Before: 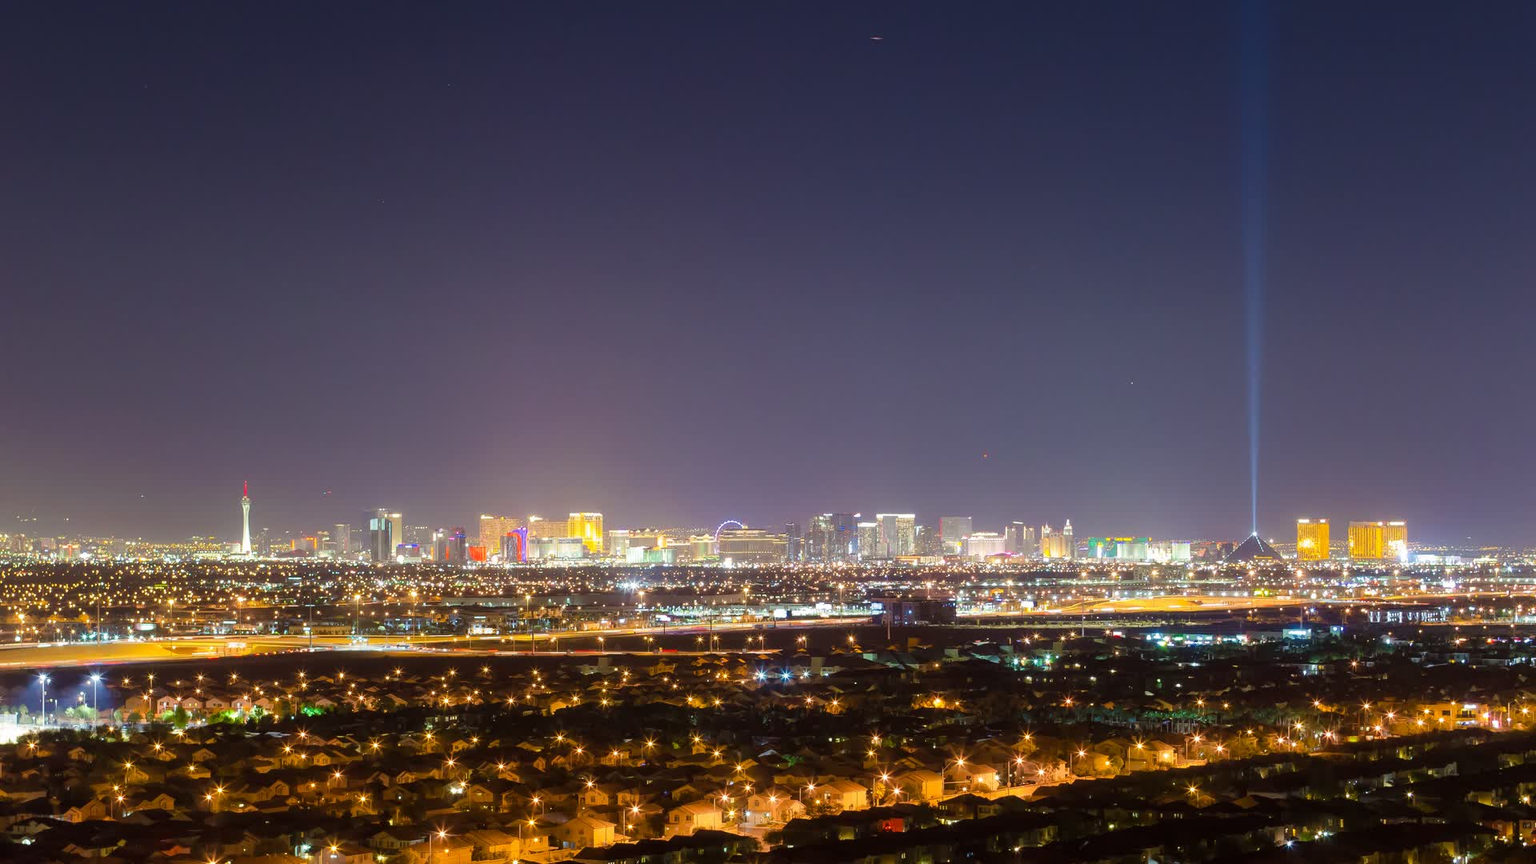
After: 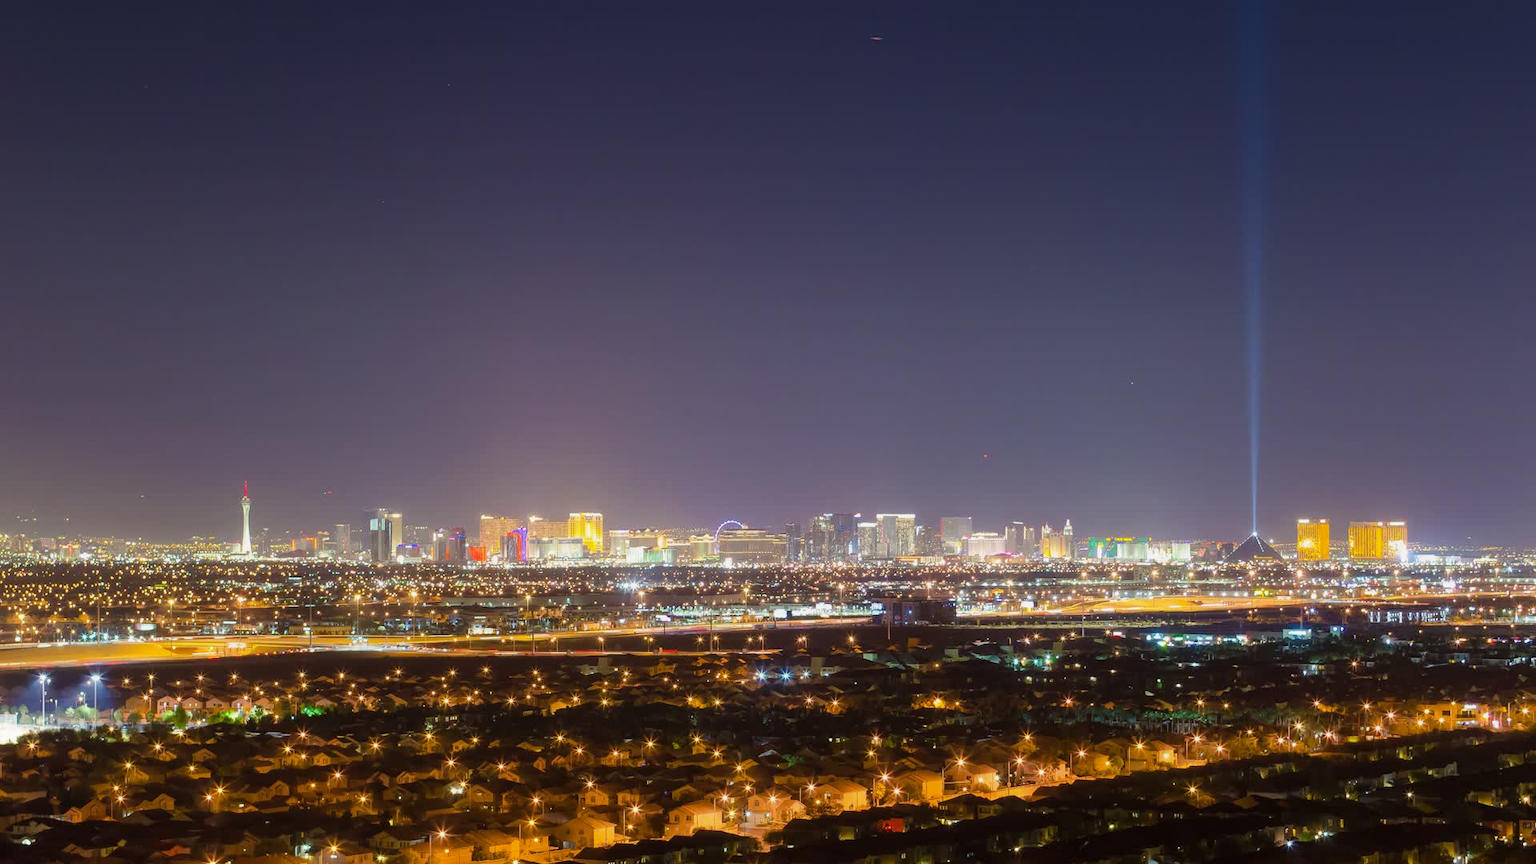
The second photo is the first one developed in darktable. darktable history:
local contrast: mode bilateral grid, contrast 10, coarseness 25, detail 110%, midtone range 0.2
contrast equalizer: octaves 7, y [[0.6 ×6], [0.55 ×6], [0 ×6], [0 ×6], [0 ×6]], mix -0.2
